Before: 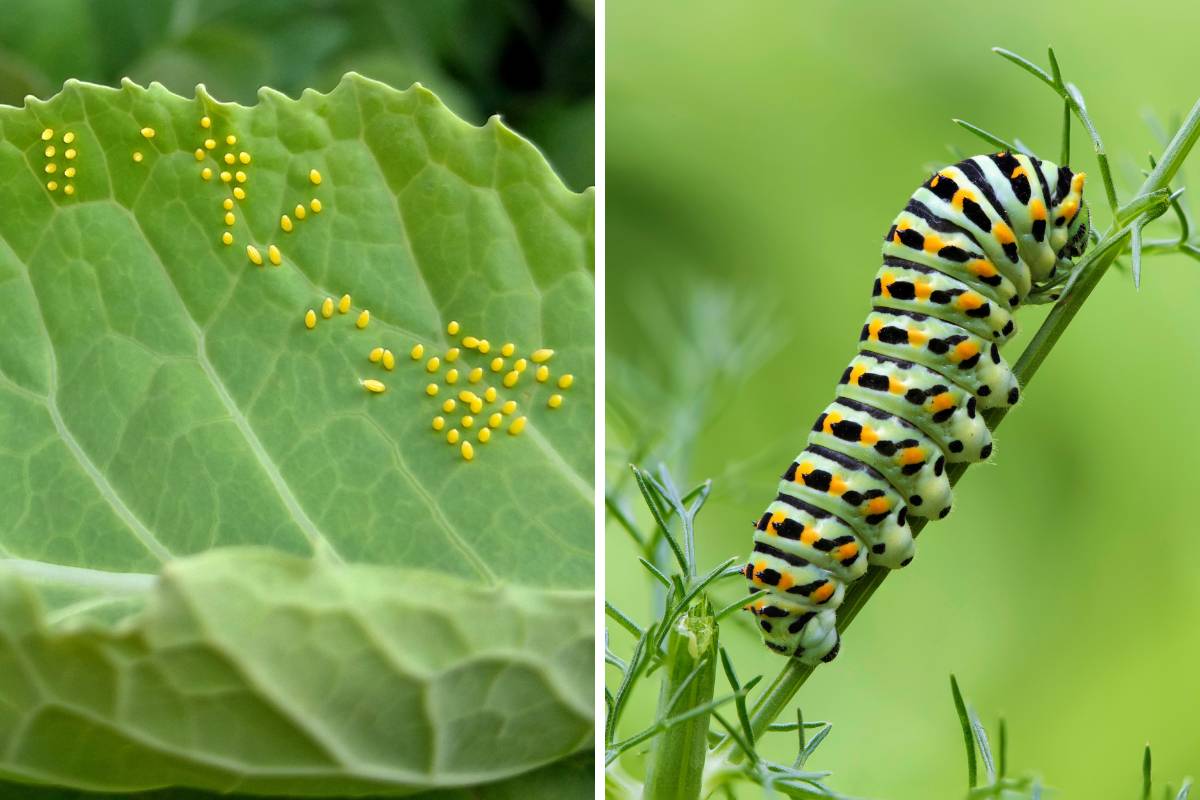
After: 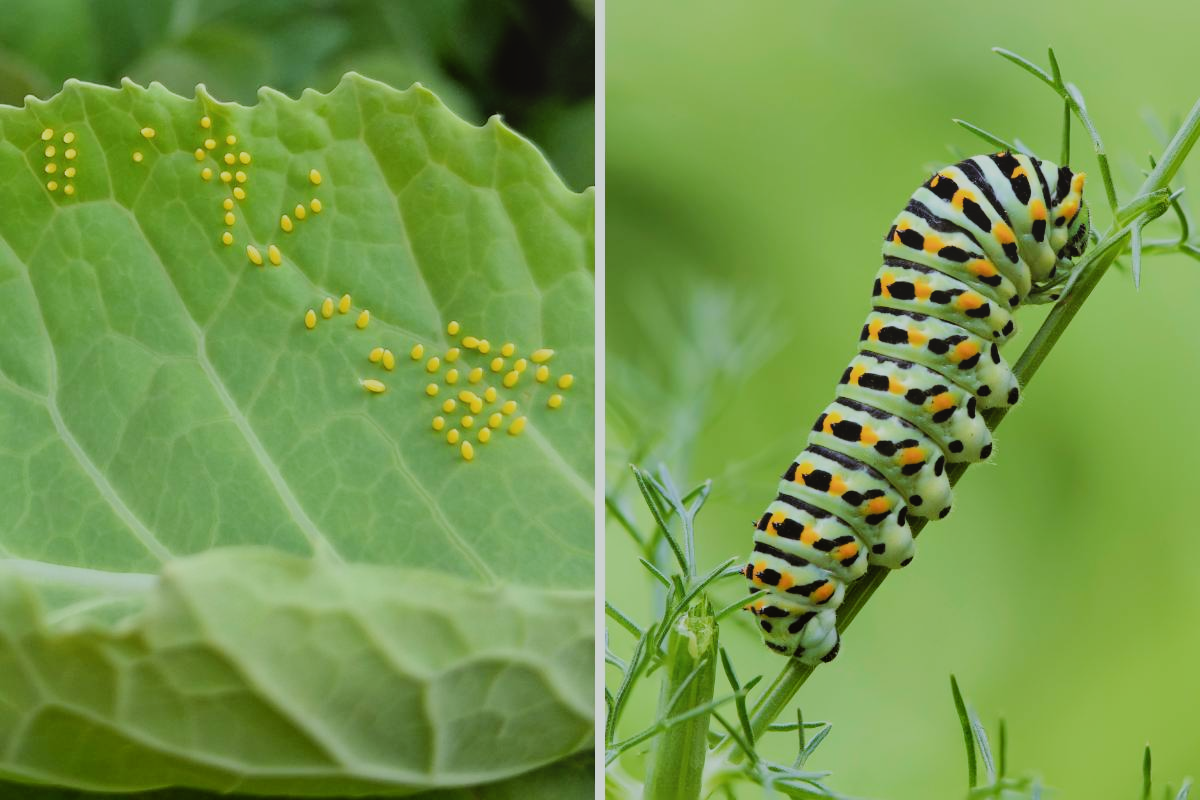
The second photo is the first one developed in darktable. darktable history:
filmic rgb: black relative exposure -8.54 EV, white relative exposure 5.52 EV, hardness 3.39, contrast 1.016
color balance: lift [1.004, 1.002, 1.002, 0.998], gamma [1, 1.007, 1.002, 0.993], gain [1, 0.977, 1.013, 1.023], contrast -3.64%
bloom: on, module defaults
